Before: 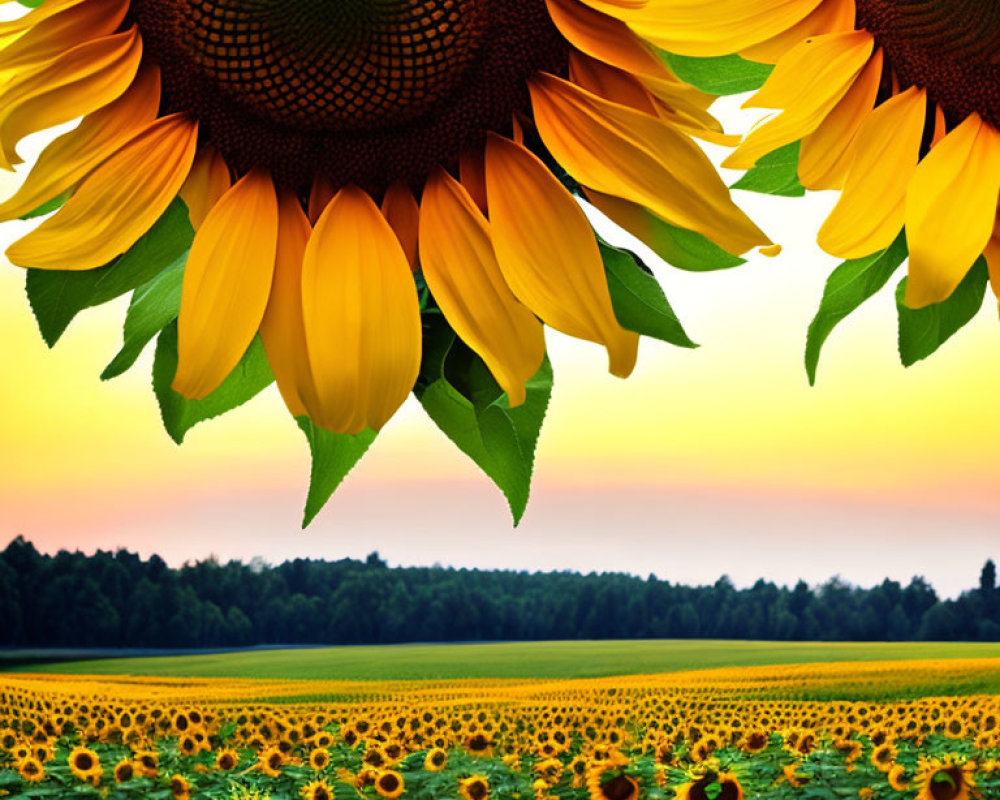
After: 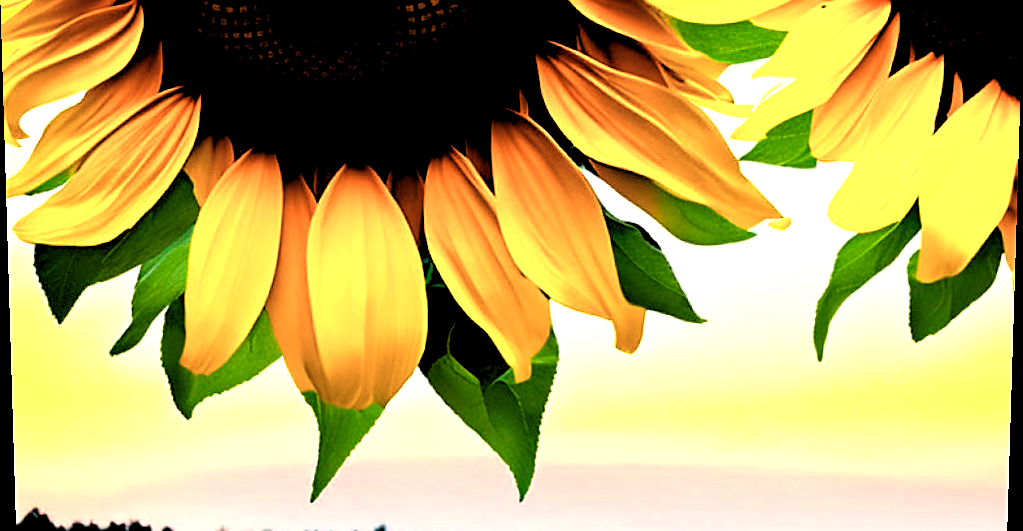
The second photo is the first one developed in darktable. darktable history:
rotate and perspective: lens shift (vertical) 0.048, lens shift (horizontal) -0.024, automatic cropping off
rgb levels: levels [[0.034, 0.472, 0.904], [0, 0.5, 1], [0, 0.5, 1]]
crop and rotate: top 4.848%, bottom 29.503%
color balance rgb: perceptual saturation grading › global saturation 25%, global vibrance 20%
color zones: curves: ch0 [(0.018, 0.548) (0.224, 0.64) (0.425, 0.447) (0.675, 0.575) (0.732, 0.579)]; ch1 [(0.066, 0.487) (0.25, 0.5) (0.404, 0.43) (0.75, 0.421) (0.956, 0.421)]; ch2 [(0.044, 0.561) (0.215, 0.465) (0.399, 0.544) (0.465, 0.548) (0.614, 0.447) (0.724, 0.43) (0.882, 0.623) (0.956, 0.632)]
sharpen: on, module defaults
